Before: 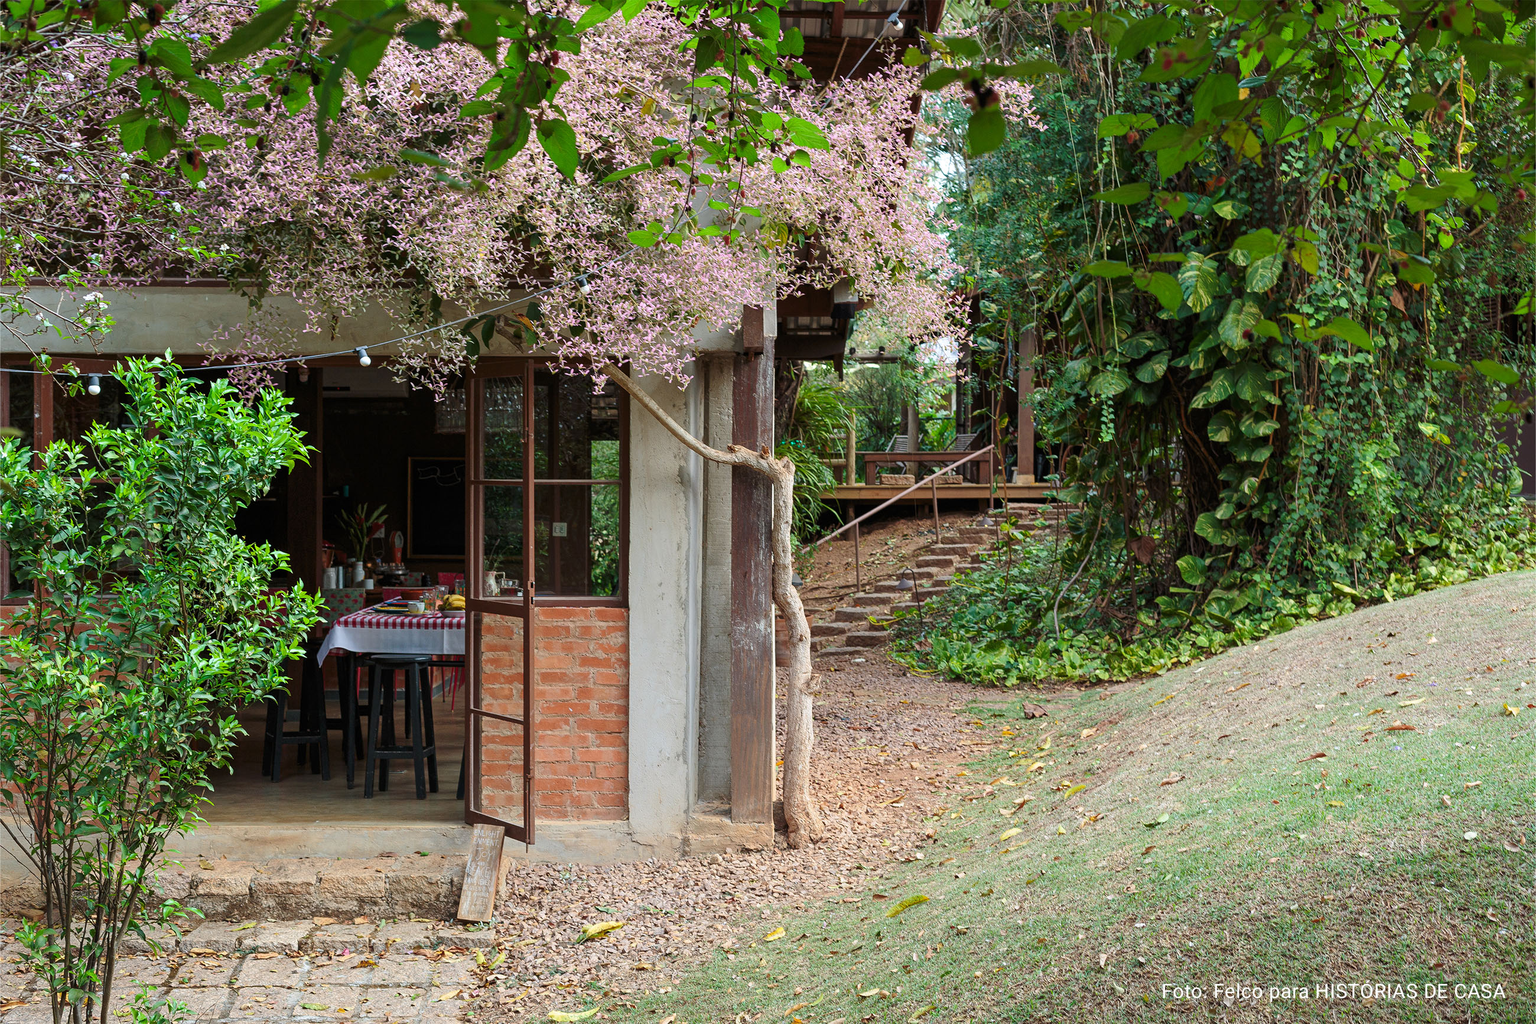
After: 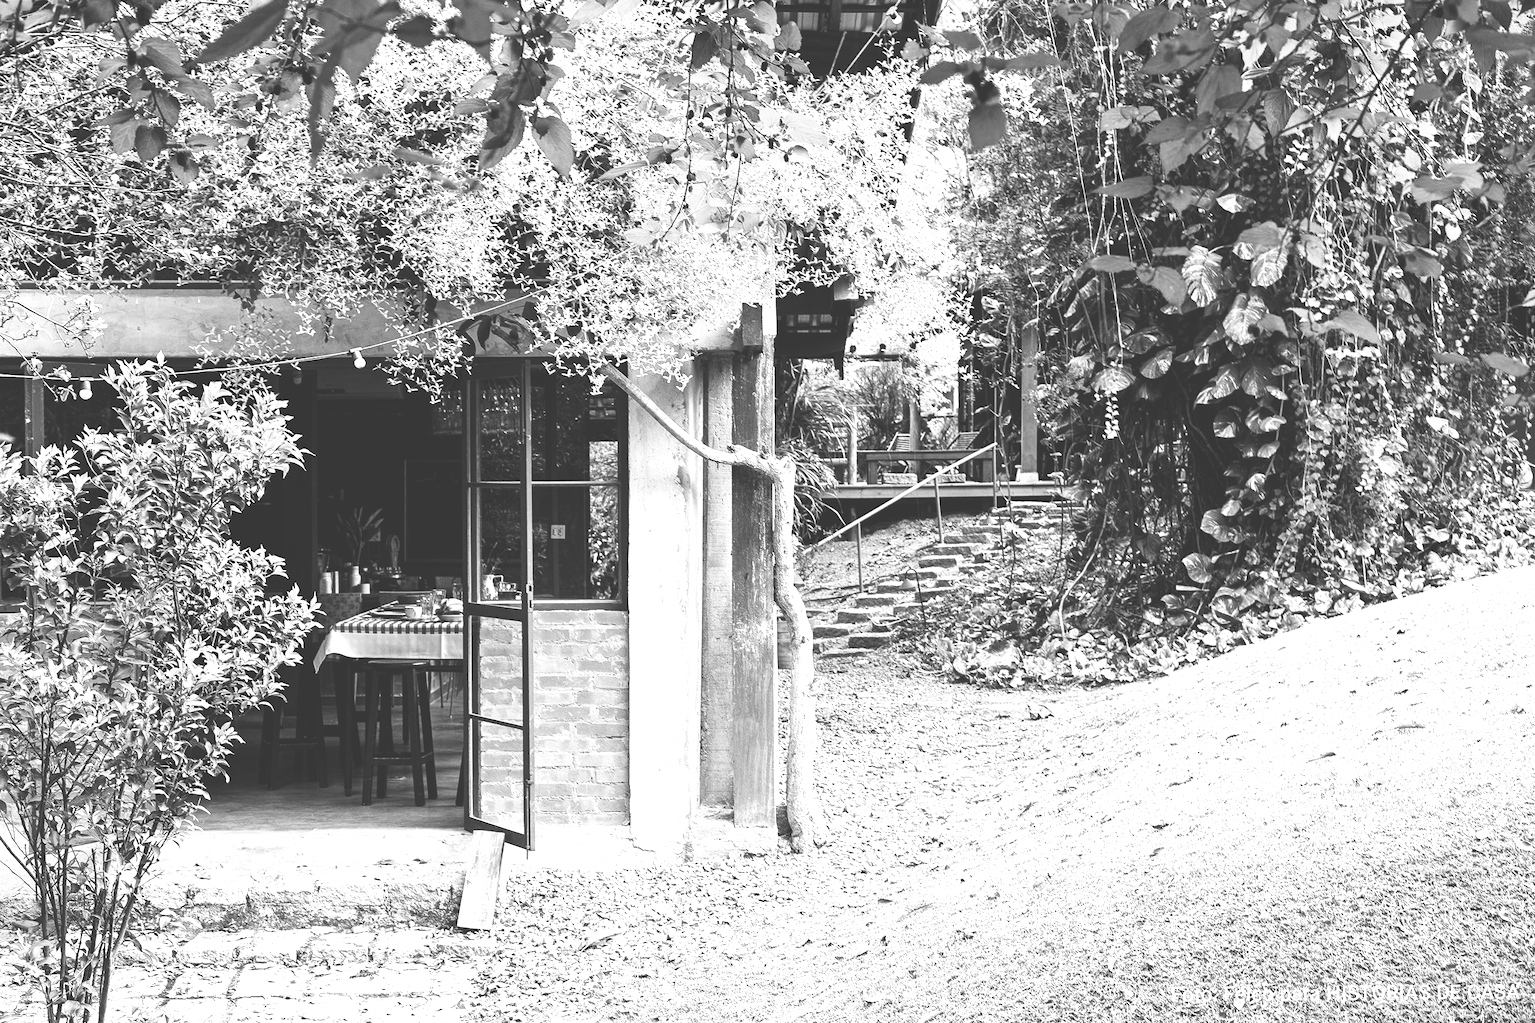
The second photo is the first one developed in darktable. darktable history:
exposure: black level correction 0.001, exposure 1 EV, compensate highlight preservation false
levels: levels [0, 0.476, 0.951]
base curve: curves: ch0 [(0, 0.036) (0.007, 0.037) (0.604, 0.887) (1, 1)], preserve colors none
white balance: red 1.138, green 0.996, blue 0.812
rotate and perspective: rotation -0.45°, automatic cropping original format, crop left 0.008, crop right 0.992, crop top 0.012, crop bottom 0.988
monochrome: a -6.99, b 35.61, size 1.4
tone equalizer: -8 EV -0.002 EV, -7 EV 0.005 EV, -6 EV -0.009 EV, -5 EV 0.011 EV, -4 EV -0.012 EV, -3 EV 0.007 EV, -2 EV -0.062 EV, -1 EV -0.293 EV, +0 EV -0.582 EV, smoothing diameter 2%, edges refinement/feathering 20, mask exposure compensation -1.57 EV, filter diffusion 5
